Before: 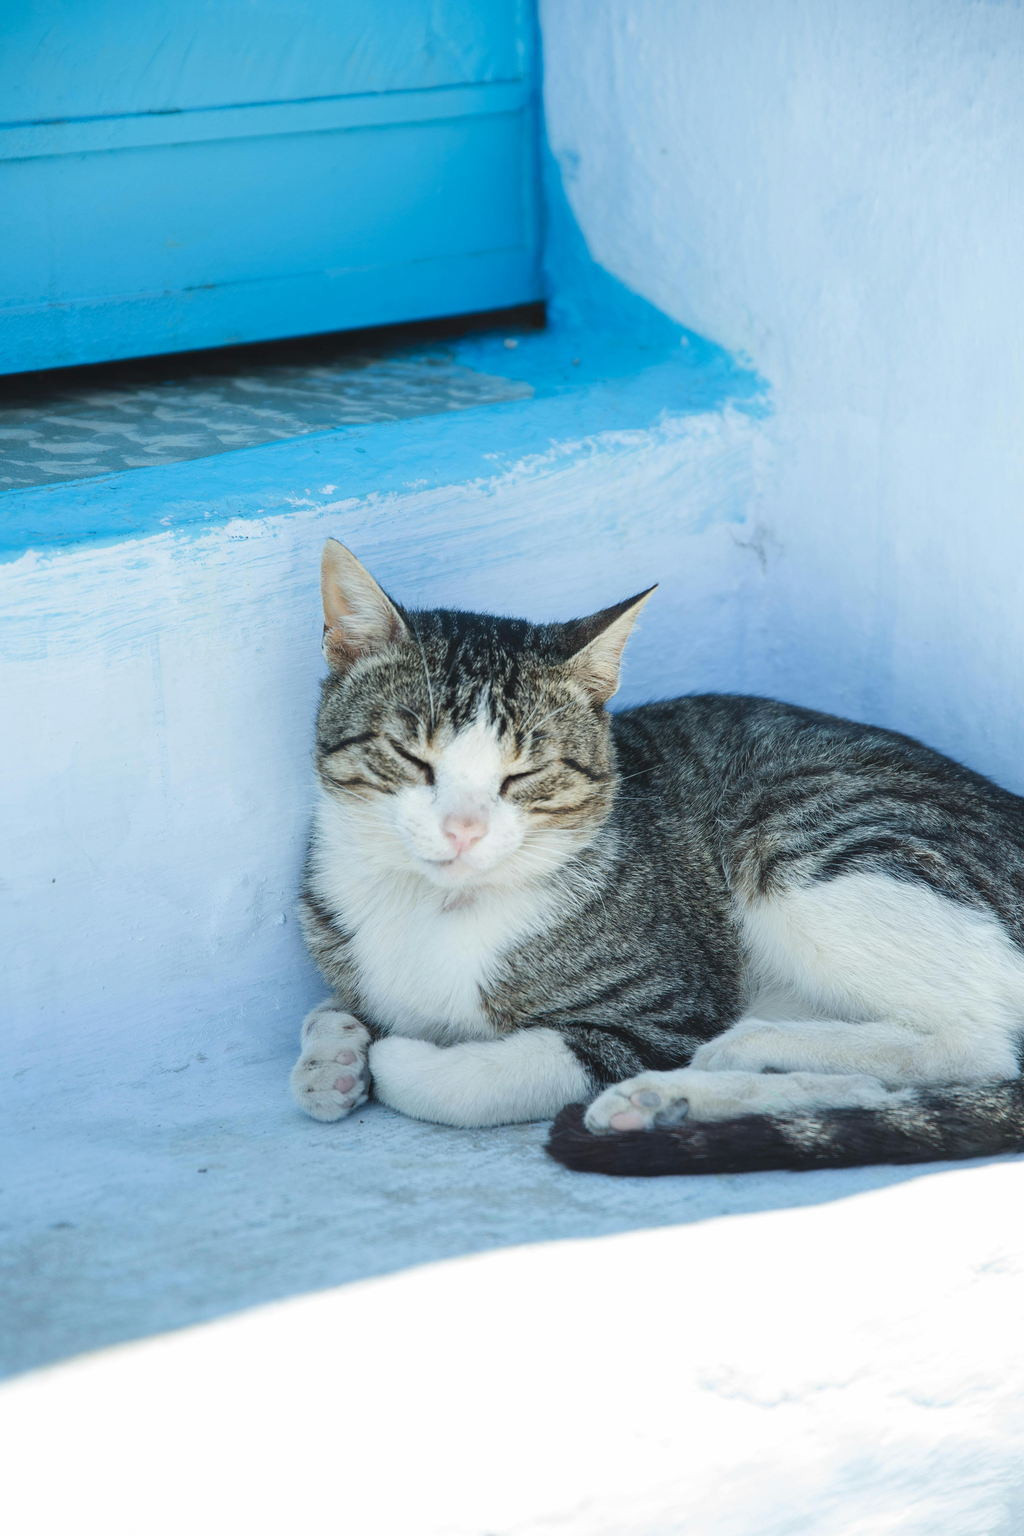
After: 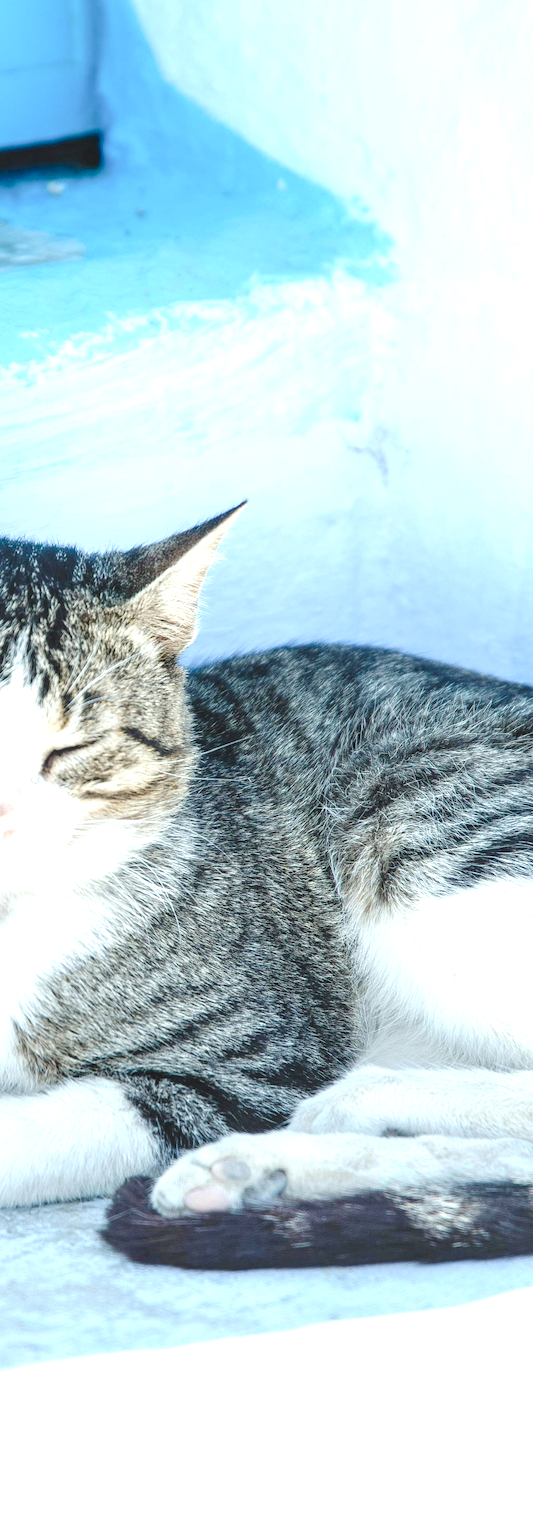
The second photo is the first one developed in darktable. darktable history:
exposure: black level correction 0, exposure 0.951 EV, compensate exposure bias true, compensate highlight preservation false
local contrast: on, module defaults
crop: left 45.724%, top 12.969%, right 14.145%, bottom 10.088%
tone curve: curves: ch0 [(0, 0) (0.003, 0.047) (0.011, 0.05) (0.025, 0.053) (0.044, 0.057) (0.069, 0.062) (0.1, 0.084) (0.136, 0.115) (0.177, 0.159) (0.224, 0.216) (0.277, 0.289) (0.335, 0.382) (0.399, 0.474) (0.468, 0.561) (0.543, 0.636) (0.623, 0.705) (0.709, 0.778) (0.801, 0.847) (0.898, 0.916) (1, 1)], preserve colors none
